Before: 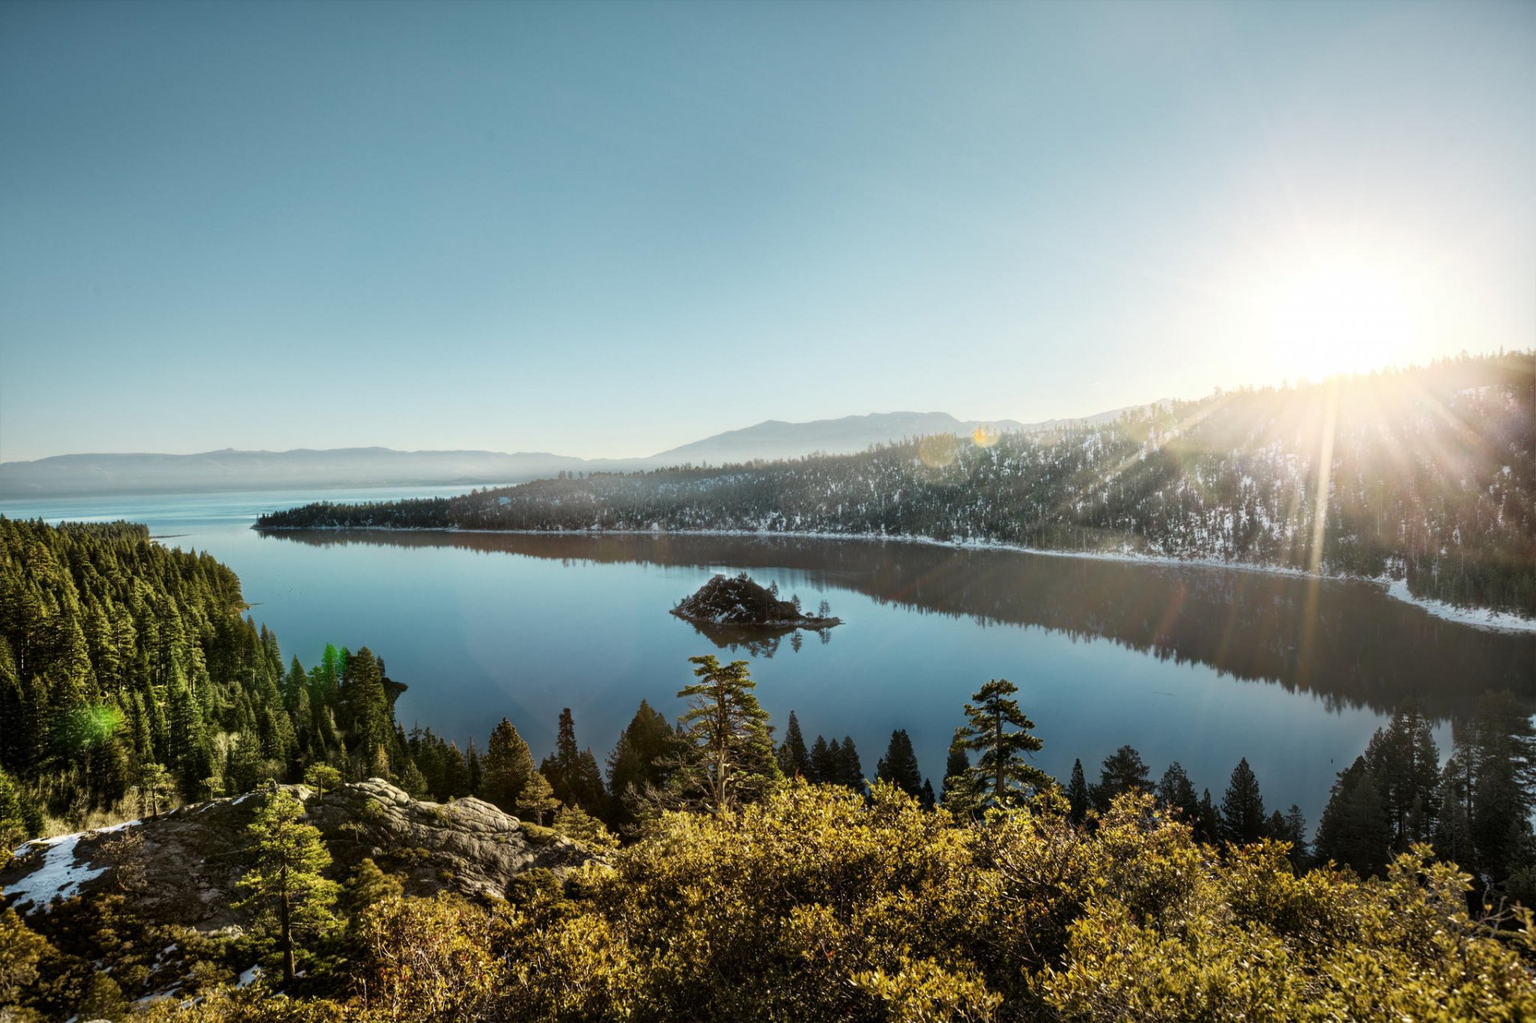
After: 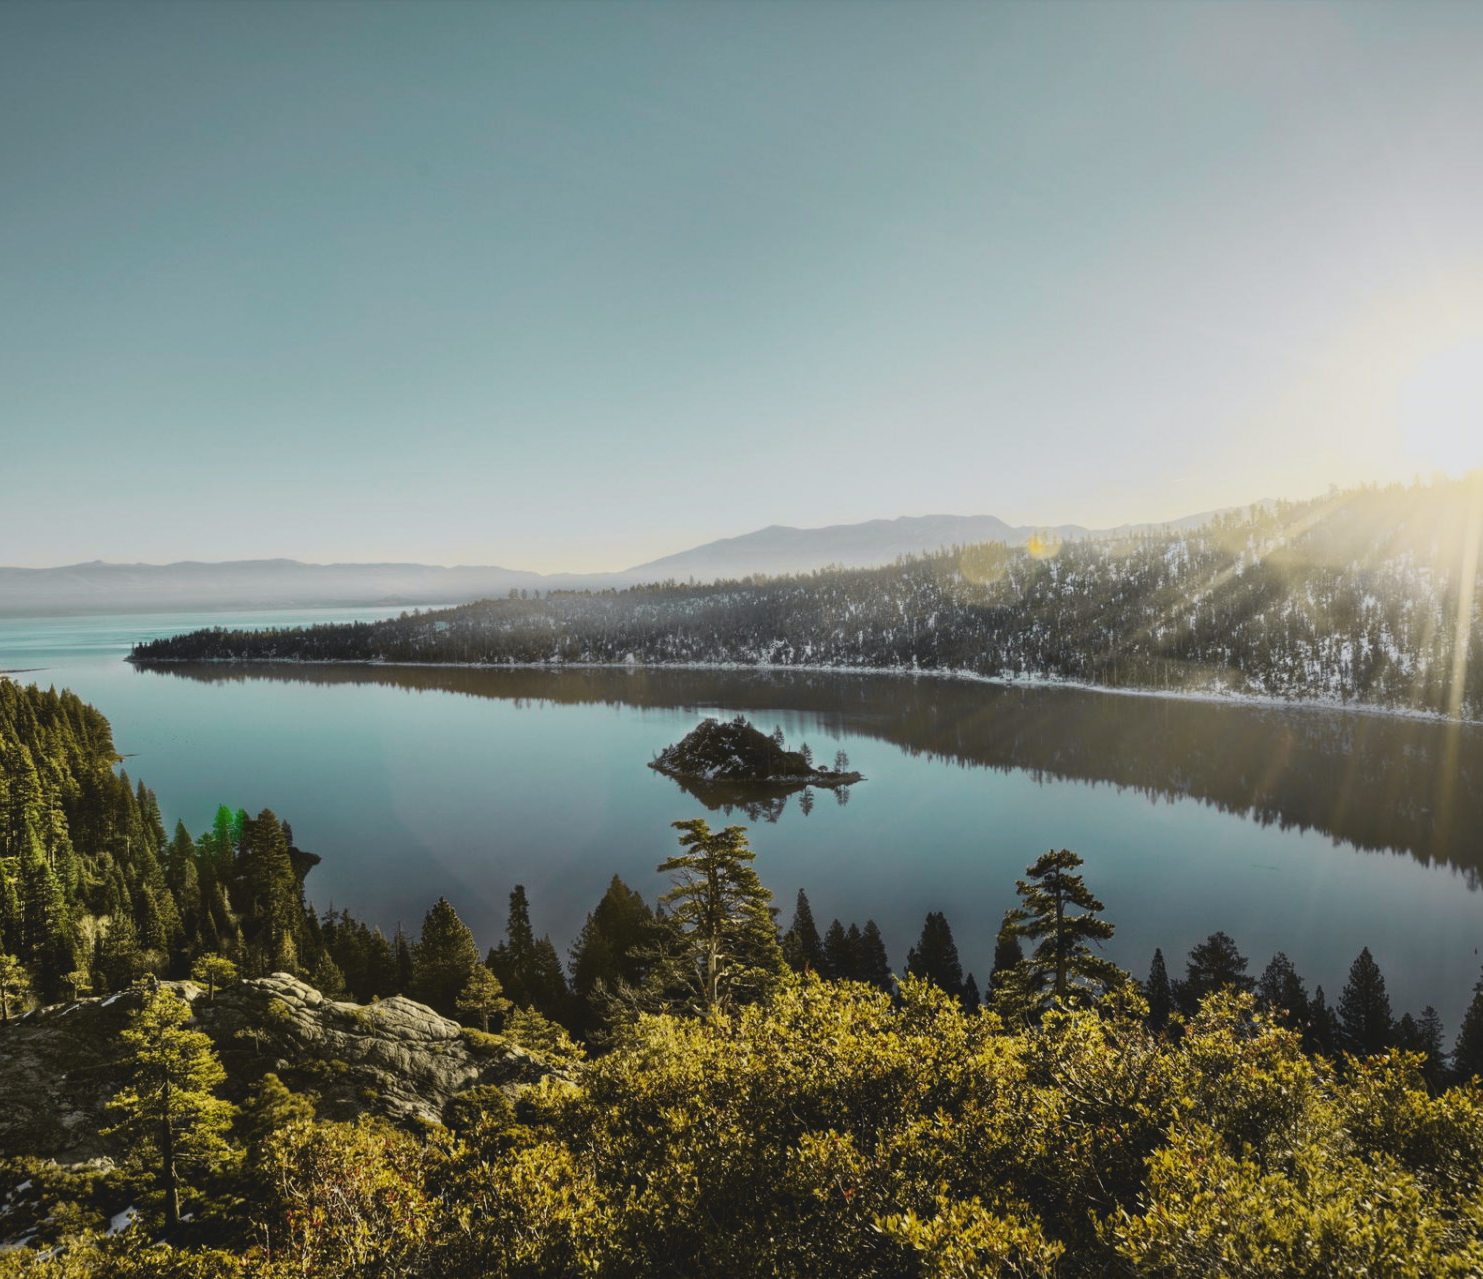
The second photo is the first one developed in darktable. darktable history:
tone curve: curves: ch0 [(0, 0) (0.071, 0.058) (0.266, 0.268) (0.498, 0.542) (0.766, 0.807) (1, 0.983)]; ch1 [(0, 0) (0.346, 0.307) (0.408, 0.387) (0.463, 0.465) (0.482, 0.493) (0.502, 0.499) (0.517, 0.505) (0.55, 0.554) (0.597, 0.61) (0.651, 0.698) (1, 1)]; ch2 [(0, 0) (0.346, 0.34) (0.434, 0.46) (0.485, 0.494) (0.5, 0.498) (0.509, 0.517) (0.526, 0.539) (0.583, 0.603) (0.625, 0.659) (1, 1)], color space Lab, independent channels, preserve colors none
crop: left 9.882%, right 12.831%
exposure: black level correction -0.015, exposure -0.514 EV, compensate highlight preservation false
